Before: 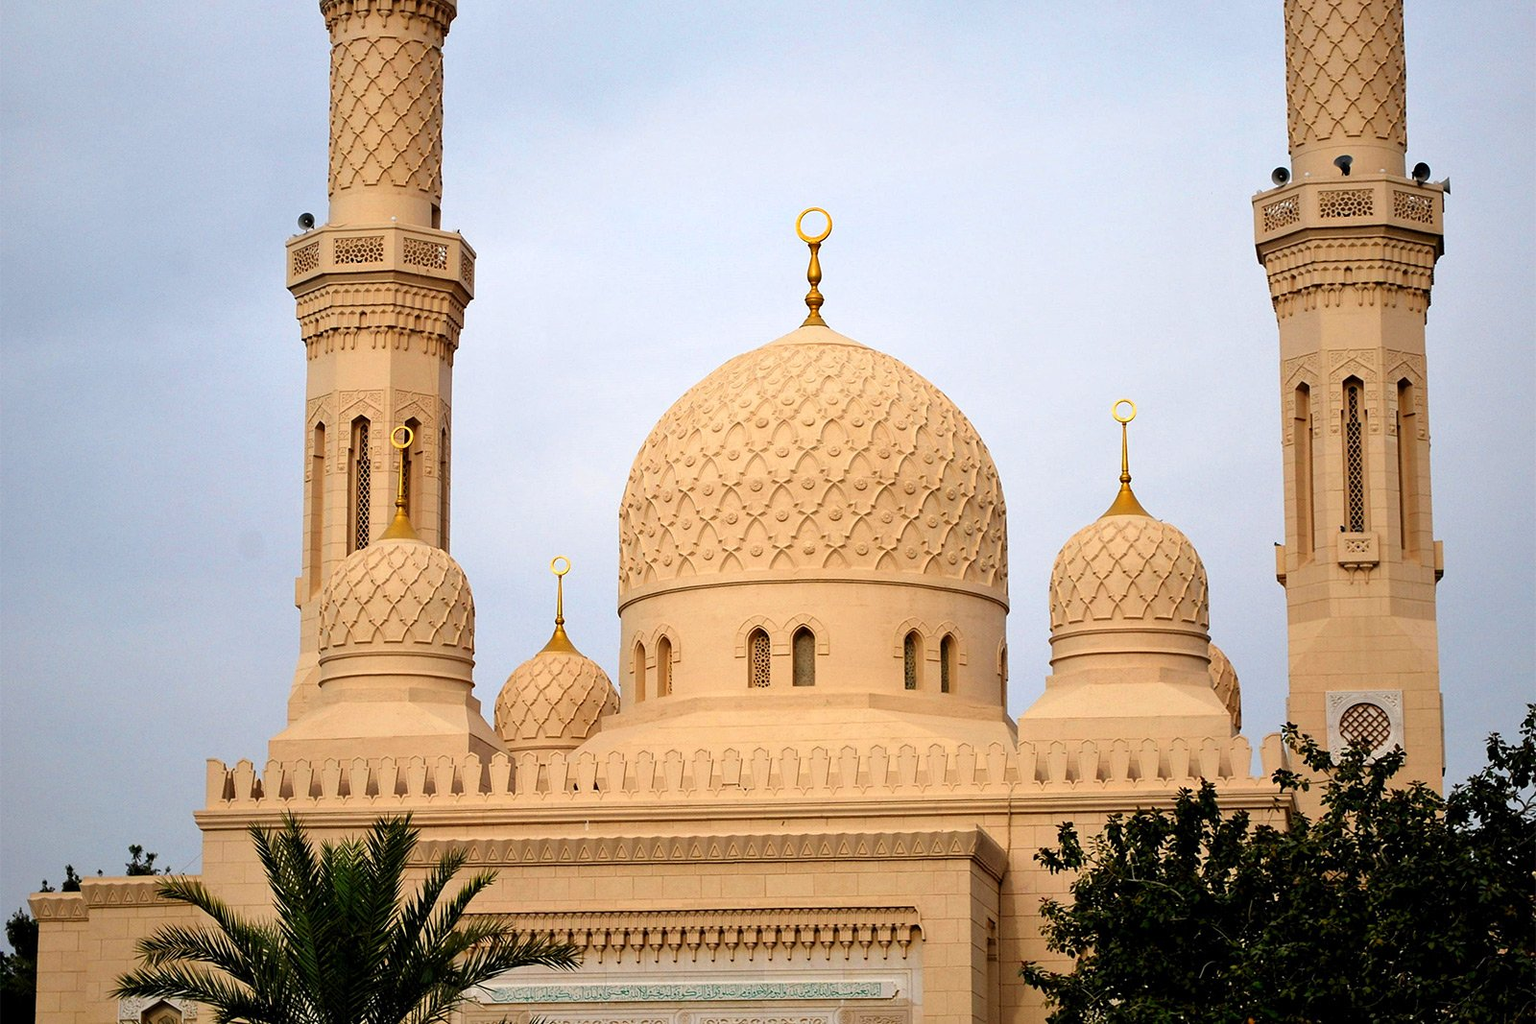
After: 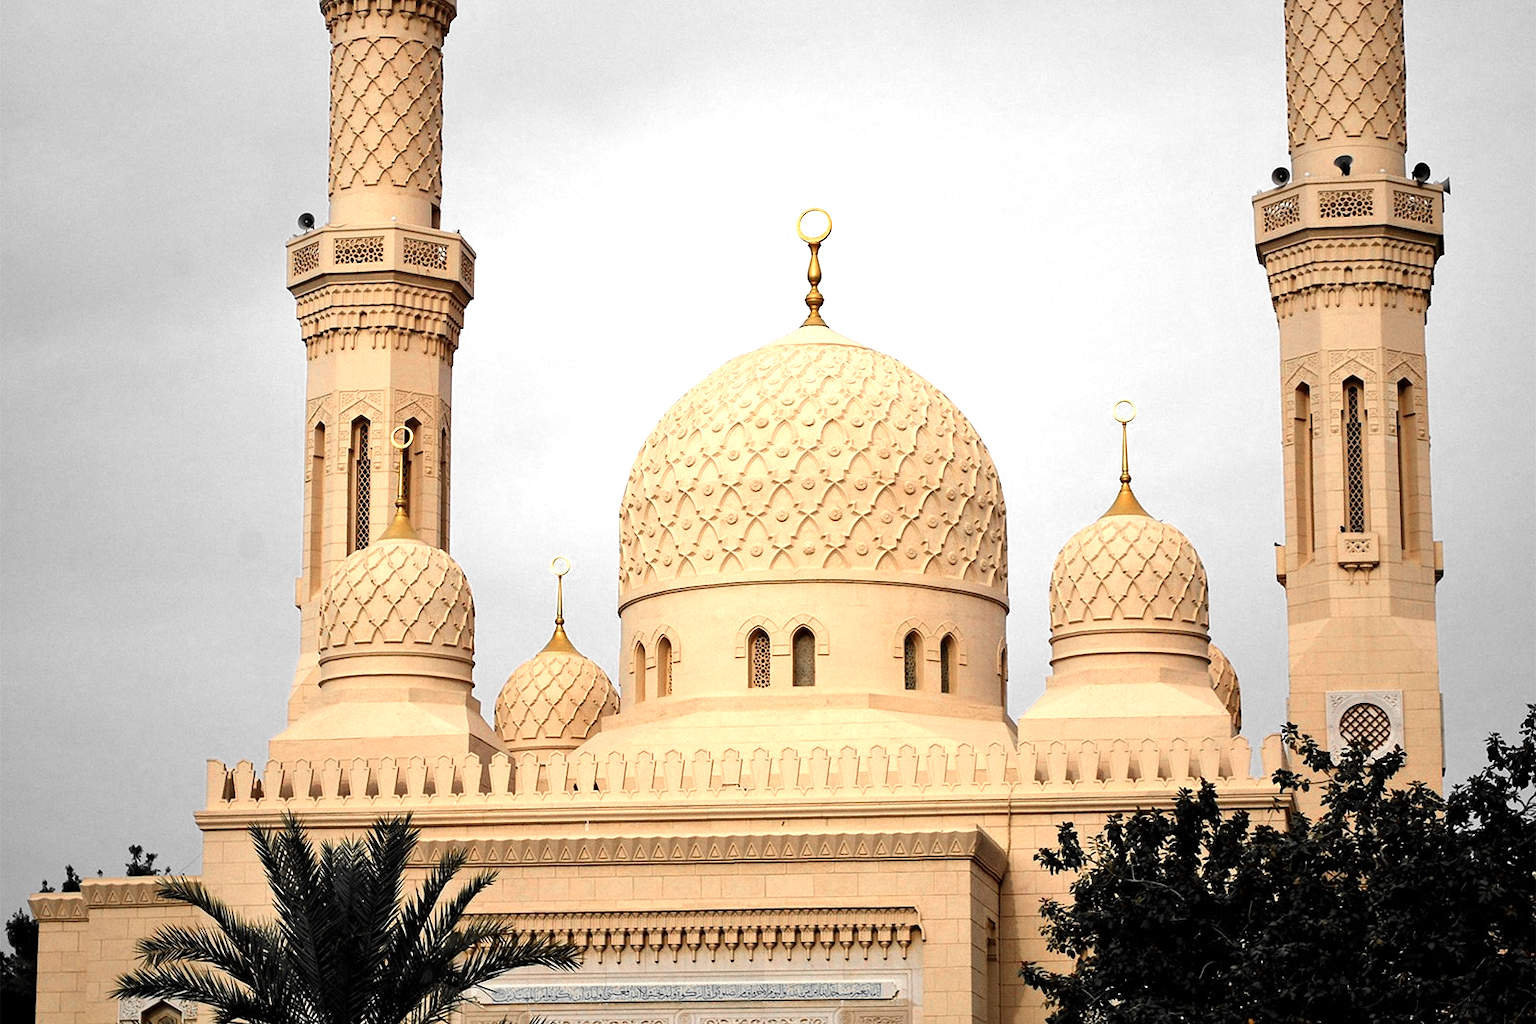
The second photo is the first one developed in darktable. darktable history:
color zones: curves: ch0 [(0, 0.447) (0.184, 0.543) (0.323, 0.476) (0.429, 0.445) (0.571, 0.443) (0.714, 0.451) (0.857, 0.452) (1, 0.447)]; ch1 [(0, 0.464) (0.176, 0.46) (0.287, 0.177) (0.429, 0.002) (0.571, 0) (0.714, 0) (0.857, 0) (1, 0.464)], mix 20%
tone equalizer: -8 EV -0.417 EV, -7 EV -0.389 EV, -6 EV -0.333 EV, -5 EV -0.222 EV, -3 EV 0.222 EV, -2 EV 0.333 EV, -1 EV 0.389 EV, +0 EV 0.417 EV, edges refinement/feathering 500, mask exposure compensation -1.57 EV, preserve details no
